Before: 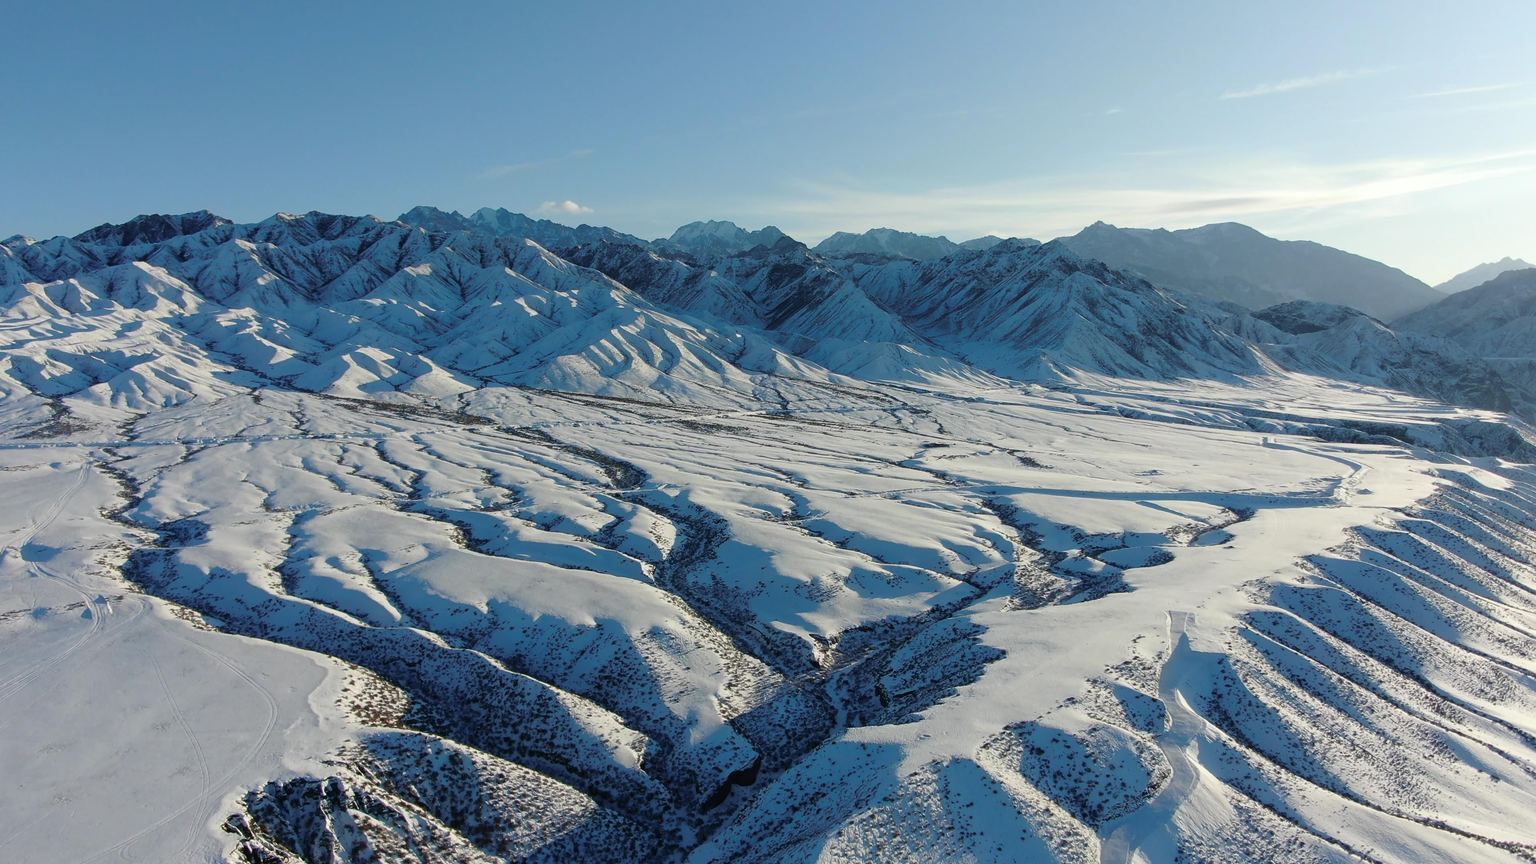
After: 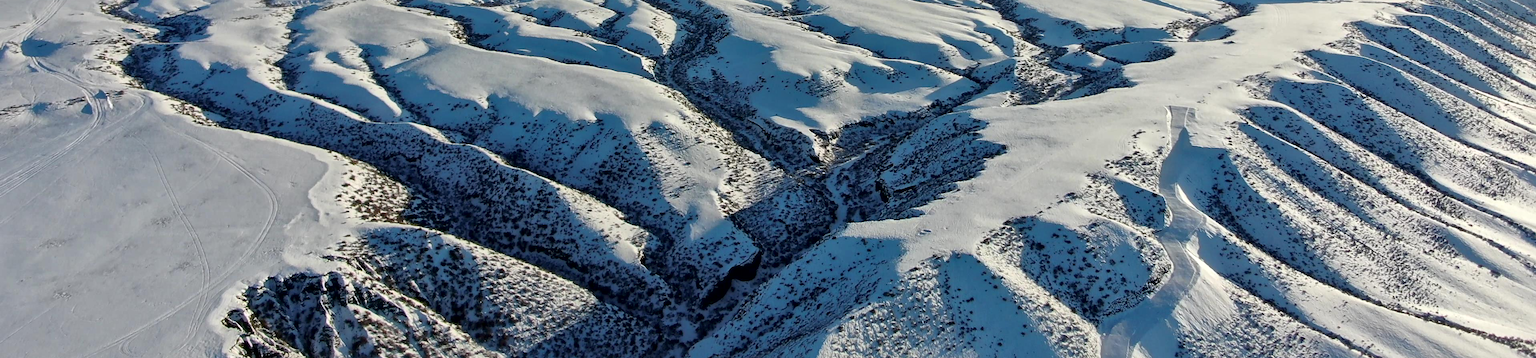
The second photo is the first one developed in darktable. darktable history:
crop and rotate: top 58.511%, bottom 0.048%
local contrast: mode bilateral grid, contrast 50, coarseness 51, detail 150%, midtone range 0.2
